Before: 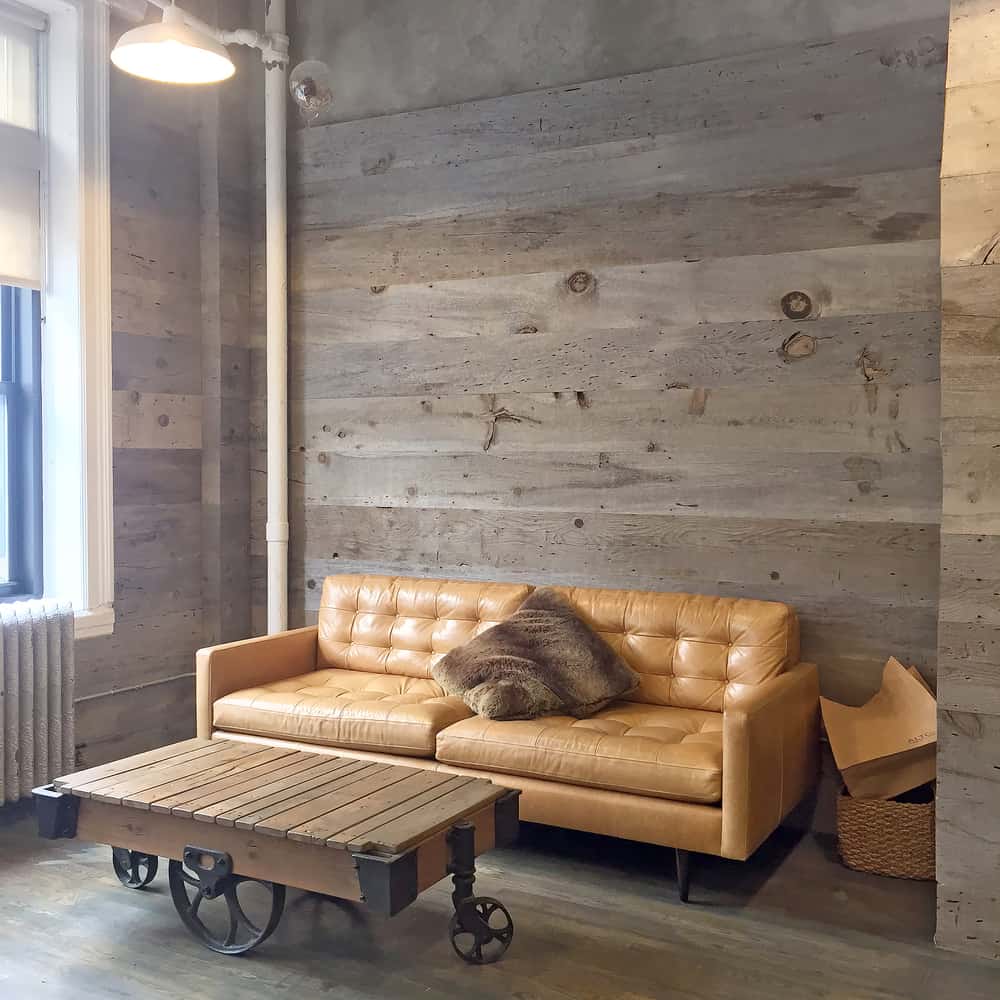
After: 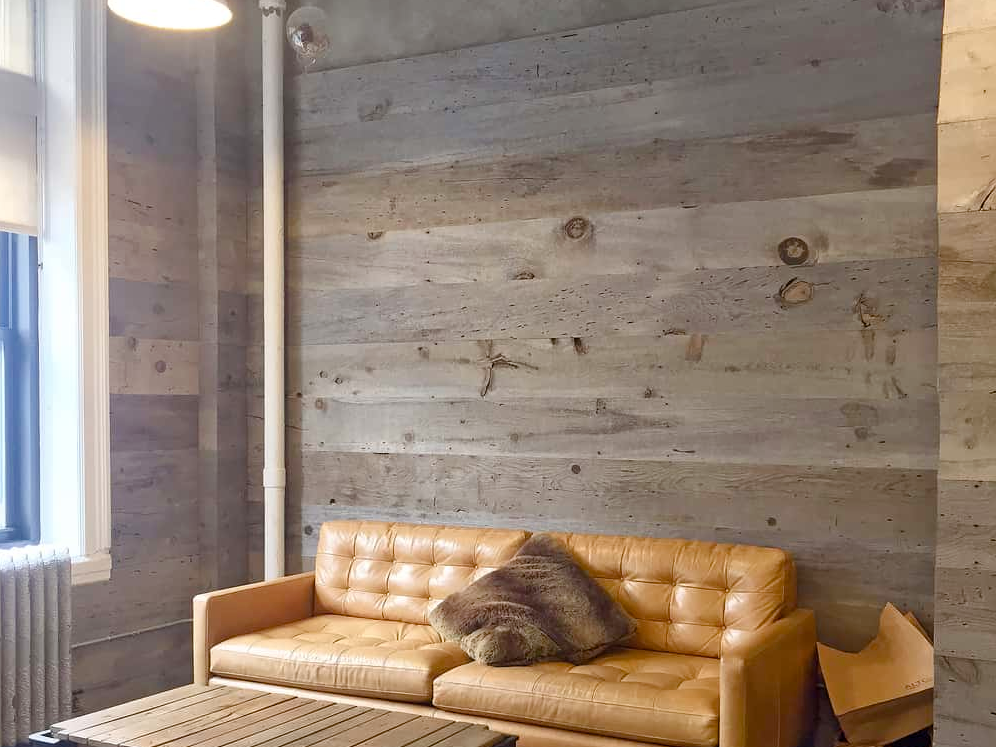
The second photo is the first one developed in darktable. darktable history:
crop: left 0.387%, top 5.469%, bottom 19.809%
color balance rgb: perceptual saturation grading › global saturation 20%, perceptual saturation grading › highlights -25%, perceptual saturation grading › shadows 25%
